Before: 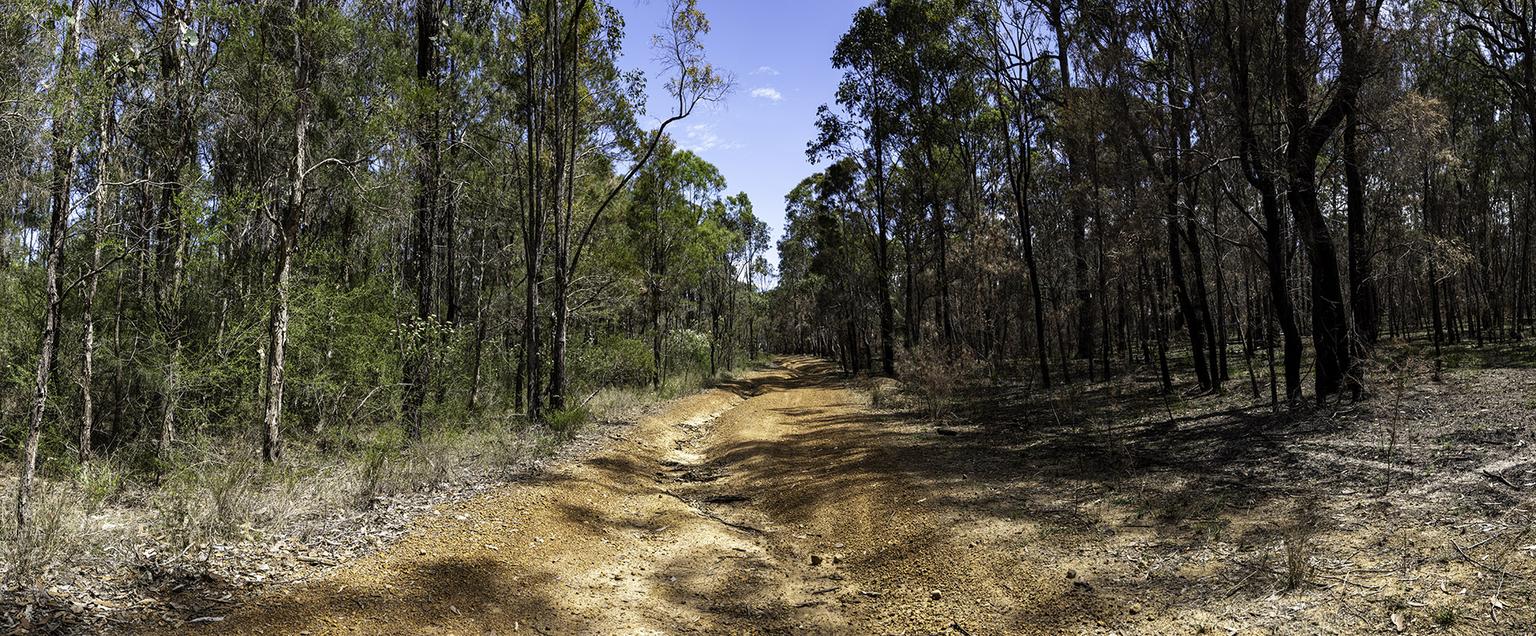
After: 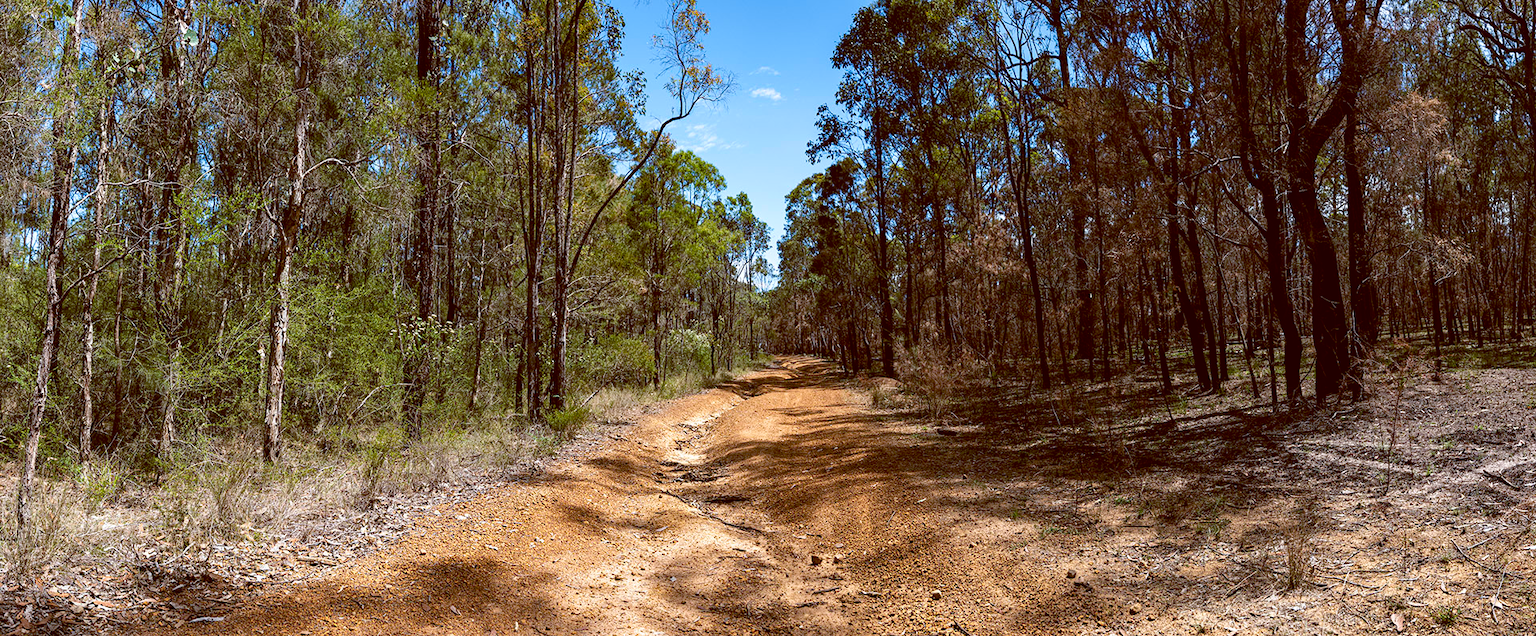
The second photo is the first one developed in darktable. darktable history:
color balance: lift [1, 1.015, 1.004, 0.985], gamma [1, 0.958, 0.971, 1.042], gain [1, 0.956, 0.977, 1.044]
velvia: strength 15%
